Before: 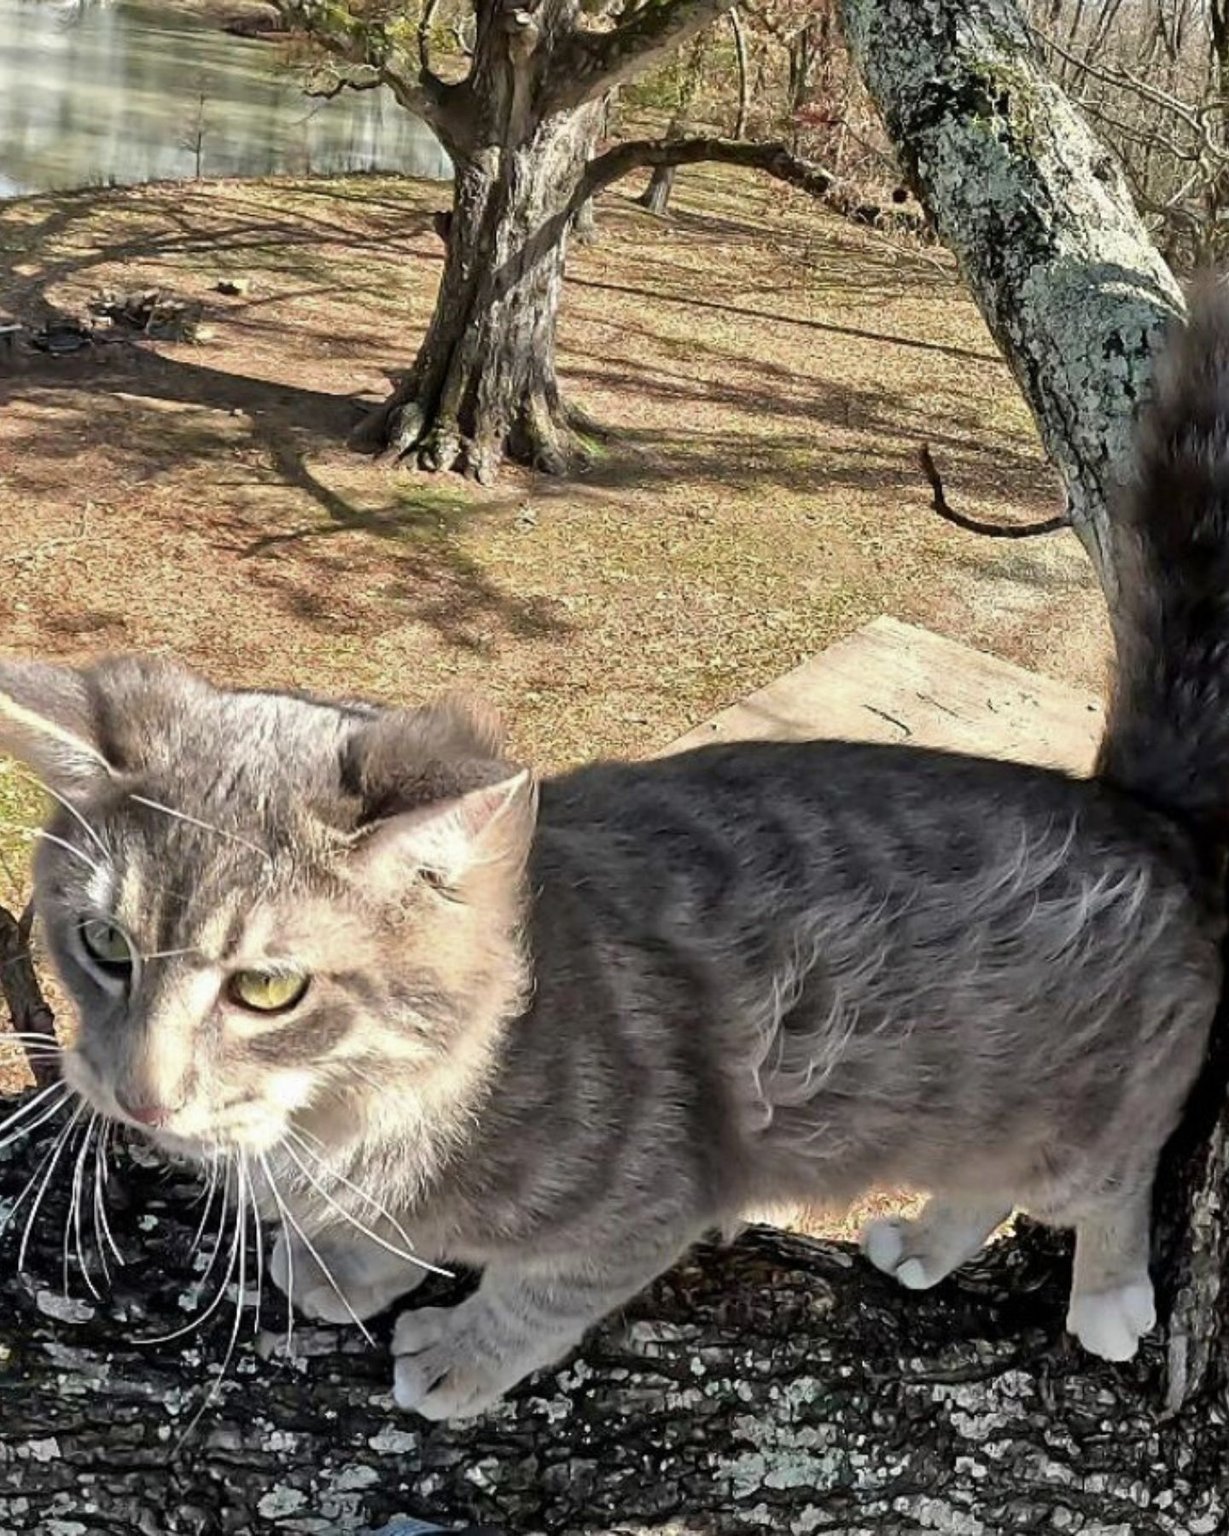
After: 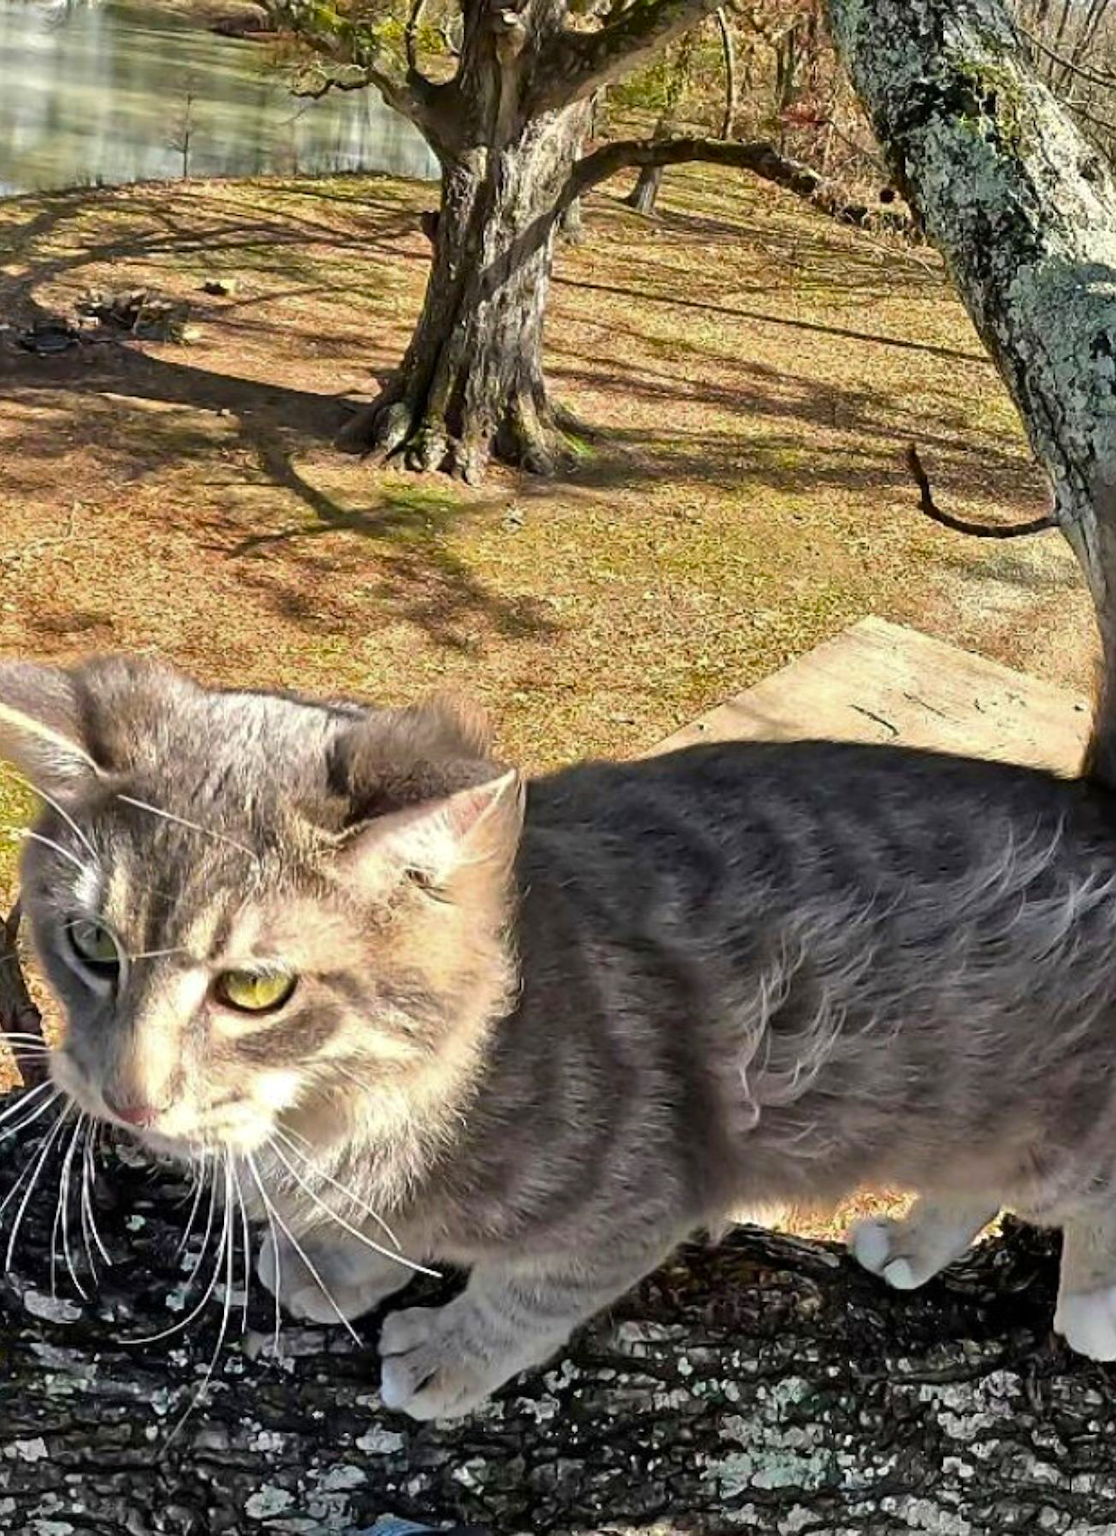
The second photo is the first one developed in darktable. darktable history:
color balance rgb: perceptual saturation grading › global saturation 25.627%, perceptual brilliance grading › highlights 9.952%, perceptual brilliance grading › mid-tones 5.634%, global vibrance 14.878%
crop and rotate: left 1.096%, right 8.035%
shadows and highlights: radius 121.9, shadows 22, white point adjustment -9.55, highlights -14.7, soften with gaussian
